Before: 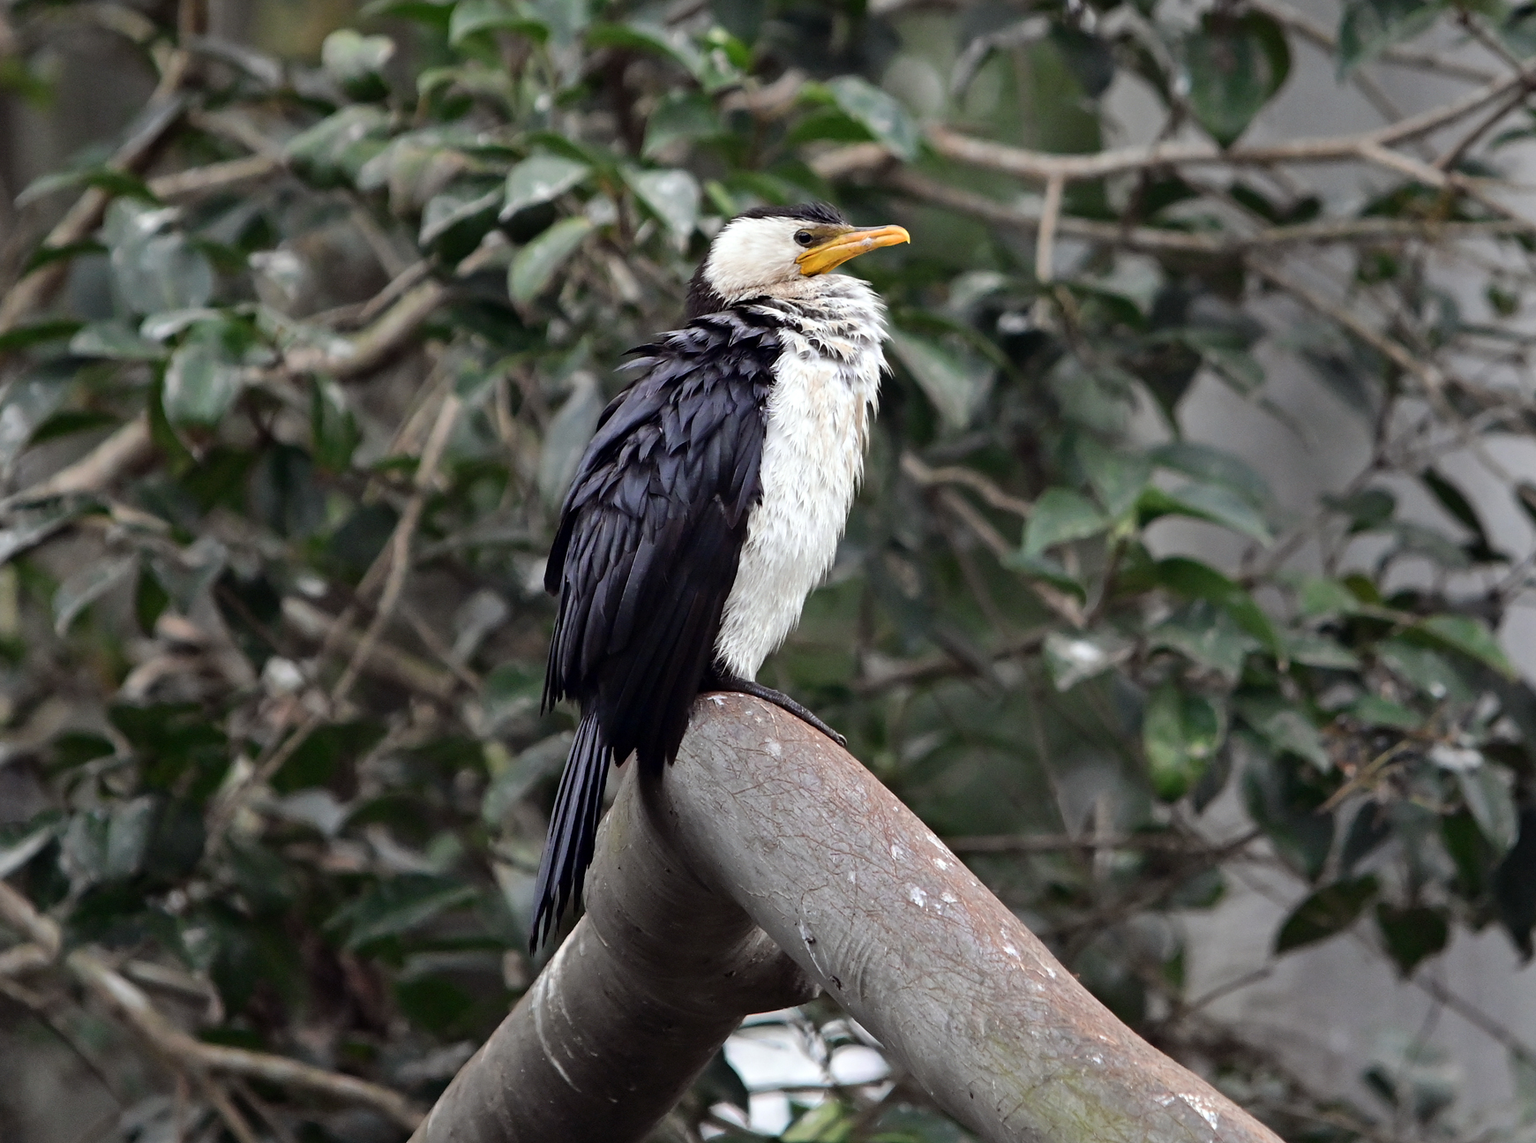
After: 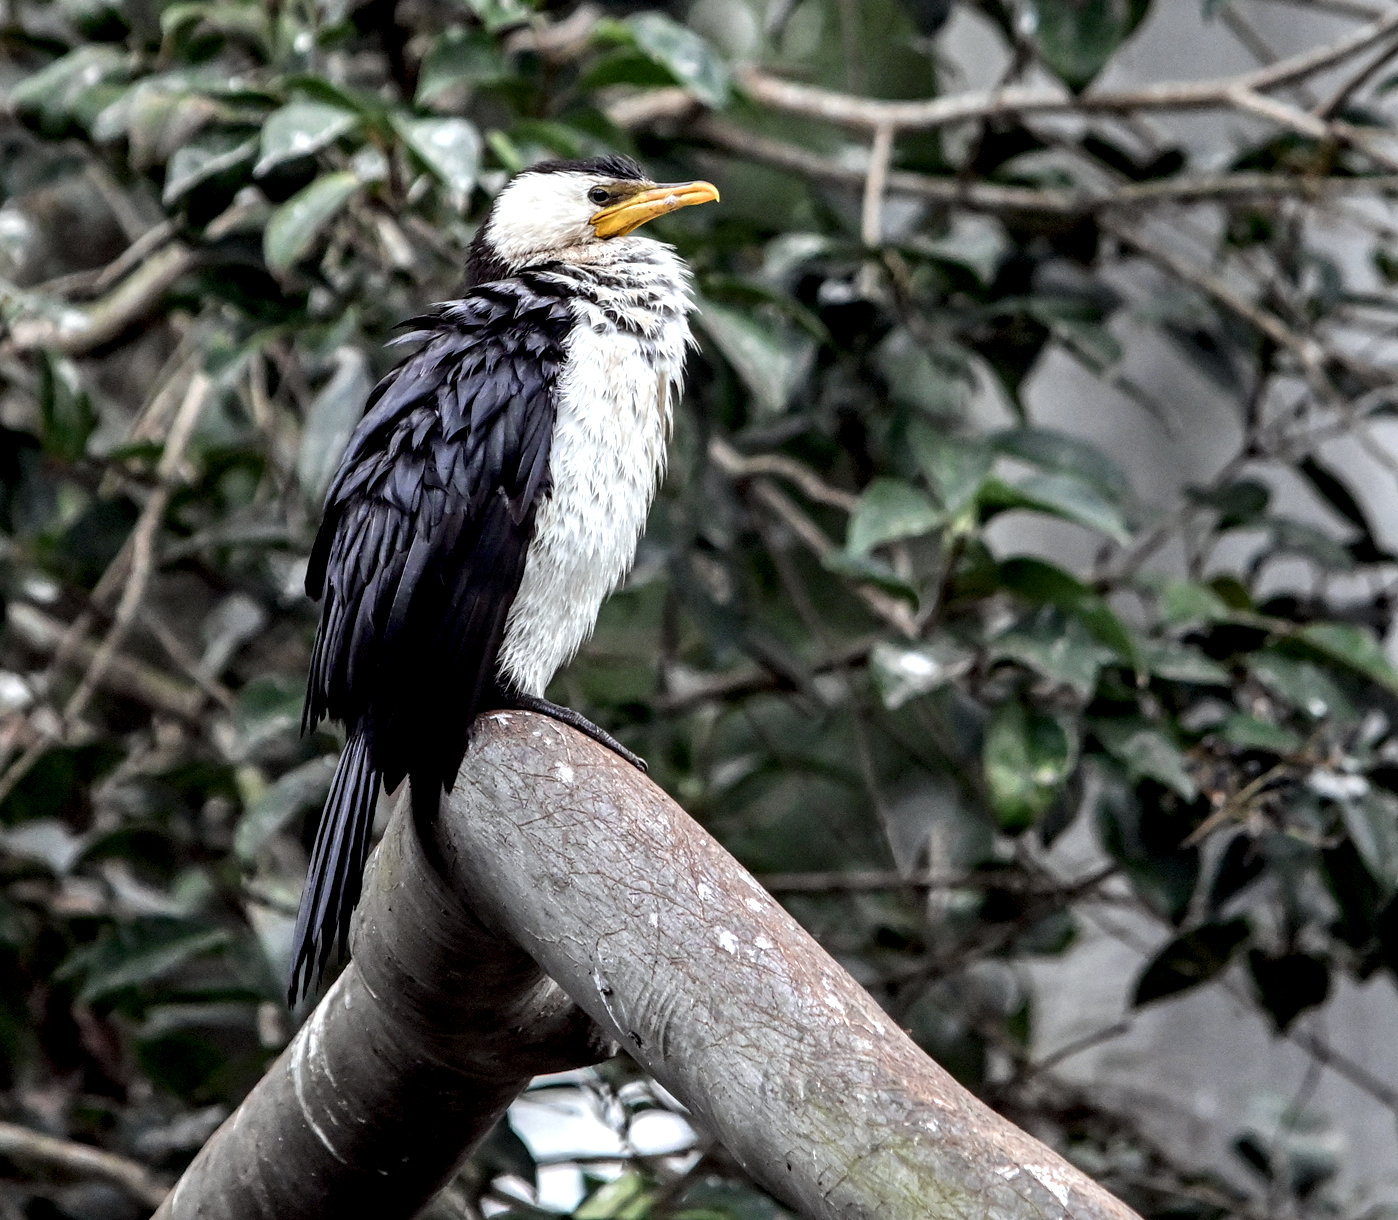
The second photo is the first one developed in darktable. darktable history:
crop and rotate: left 17.959%, top 5.771%, right 1.742%
white balance: red 0.982, blue 1.018
local contrast: highlights 19%, detail 186%
